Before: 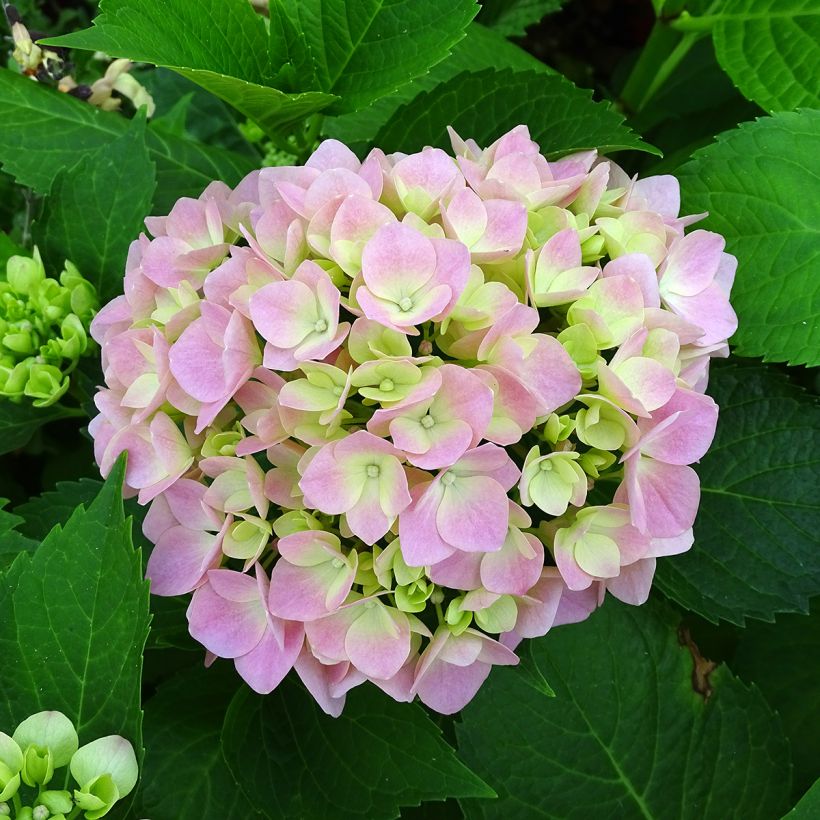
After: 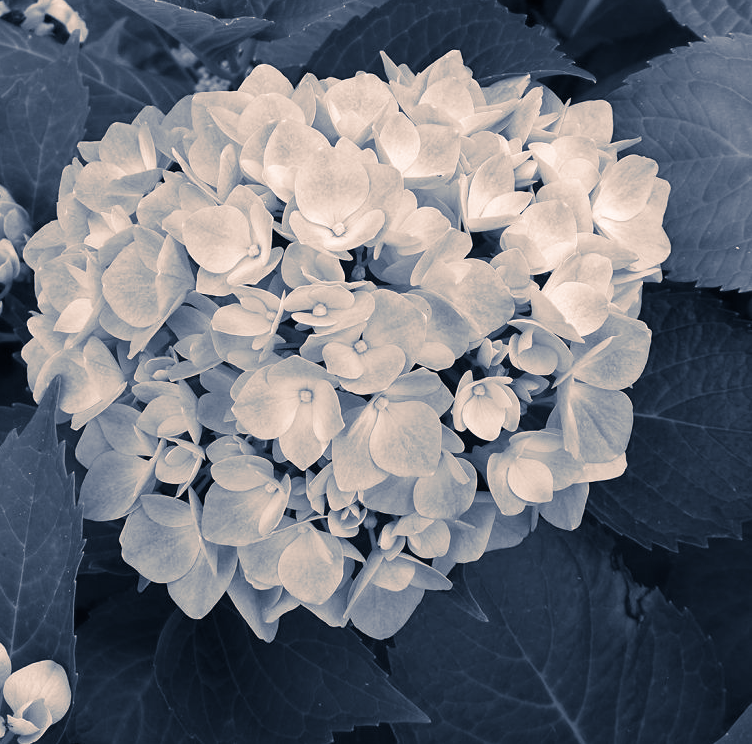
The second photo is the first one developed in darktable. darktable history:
split-toning: shadows › hue 226.8°, shadows › saturation 0.56, highlights › hue 28.8°, balance -40, compress 0%
crop and rotate: left 8.262%, top 9.226%
base curve: preserve colors none
monochrome: a 32, b 64, size 2.3
